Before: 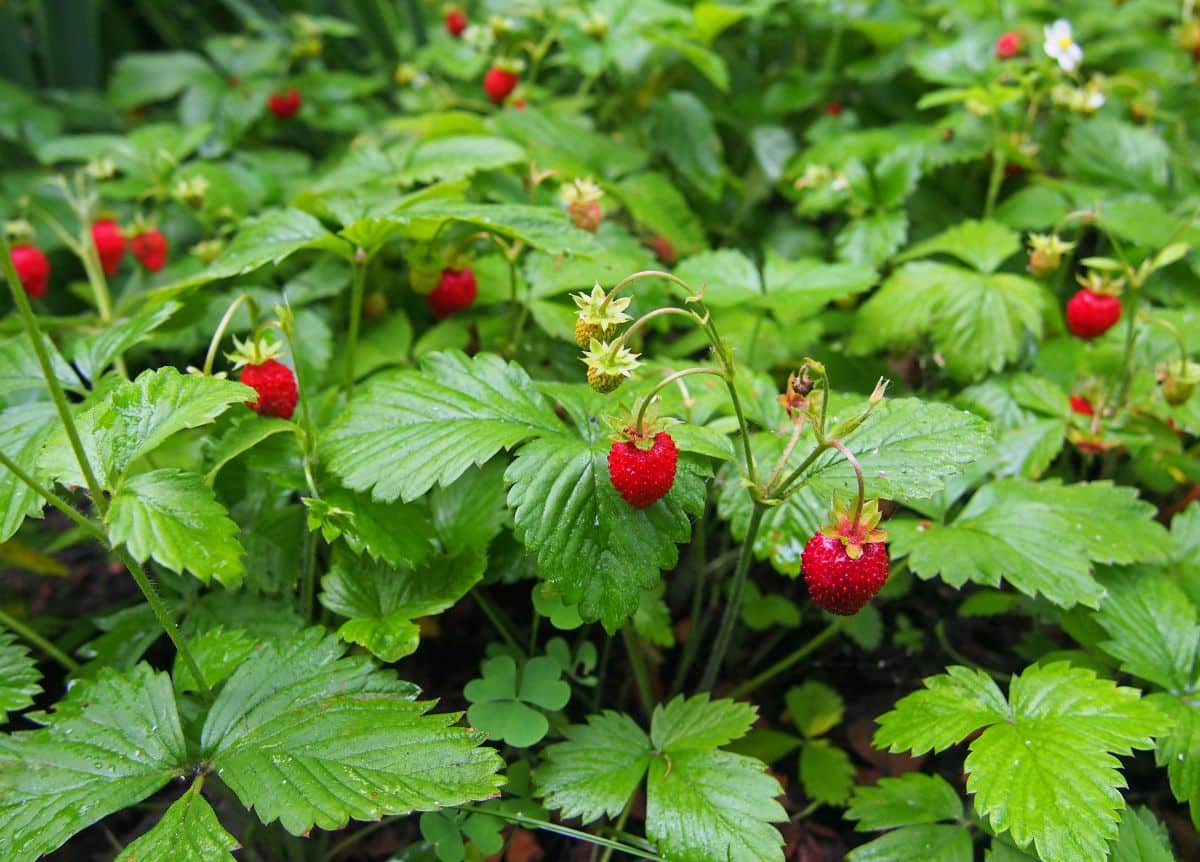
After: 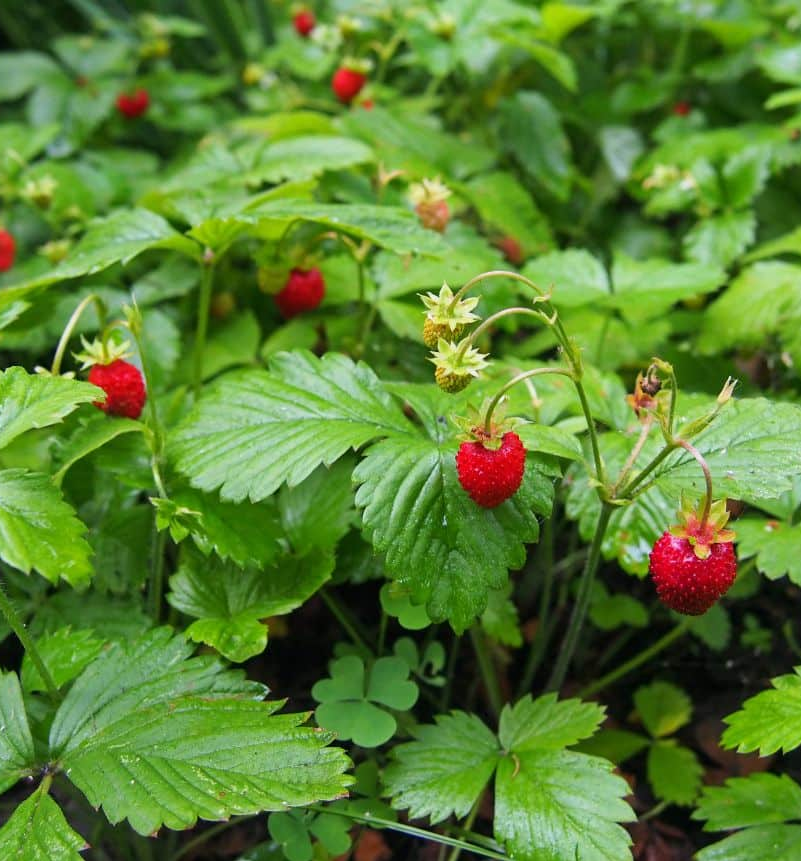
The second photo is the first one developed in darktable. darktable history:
crop and rotate: left 12.687%, right 20.553%
